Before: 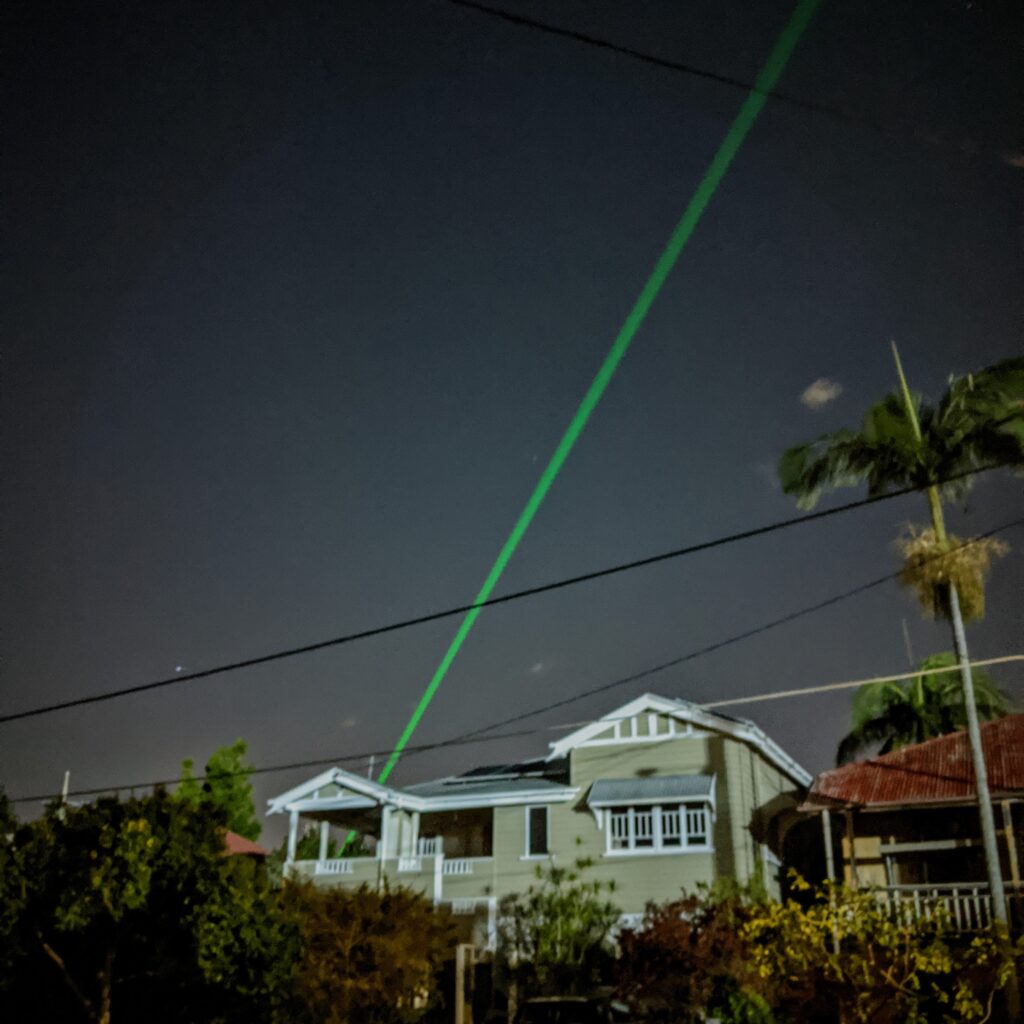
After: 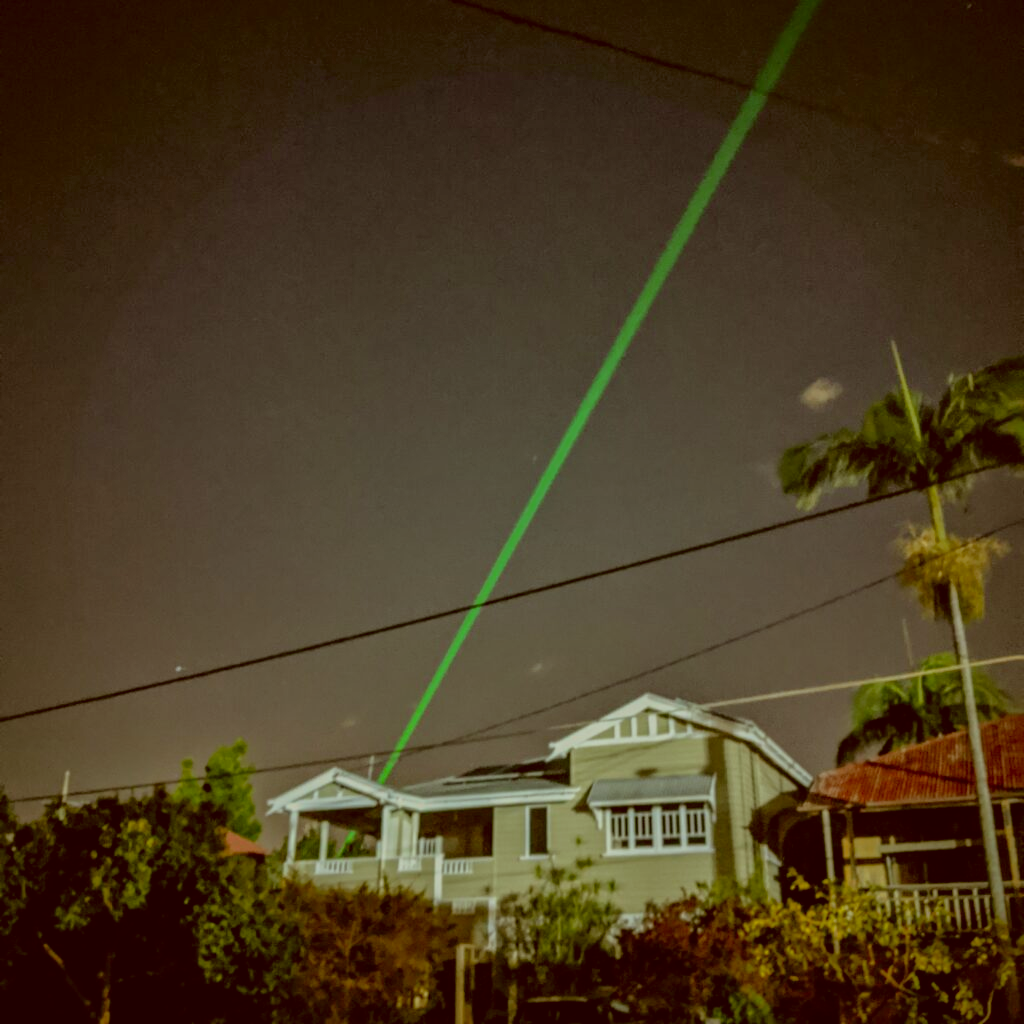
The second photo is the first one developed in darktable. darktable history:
color correction: highlights a* -6.3, highlights b* 9.28, shadows a* 10.39, shadows b* 23.58
shadows and highlights: on, module defaults
